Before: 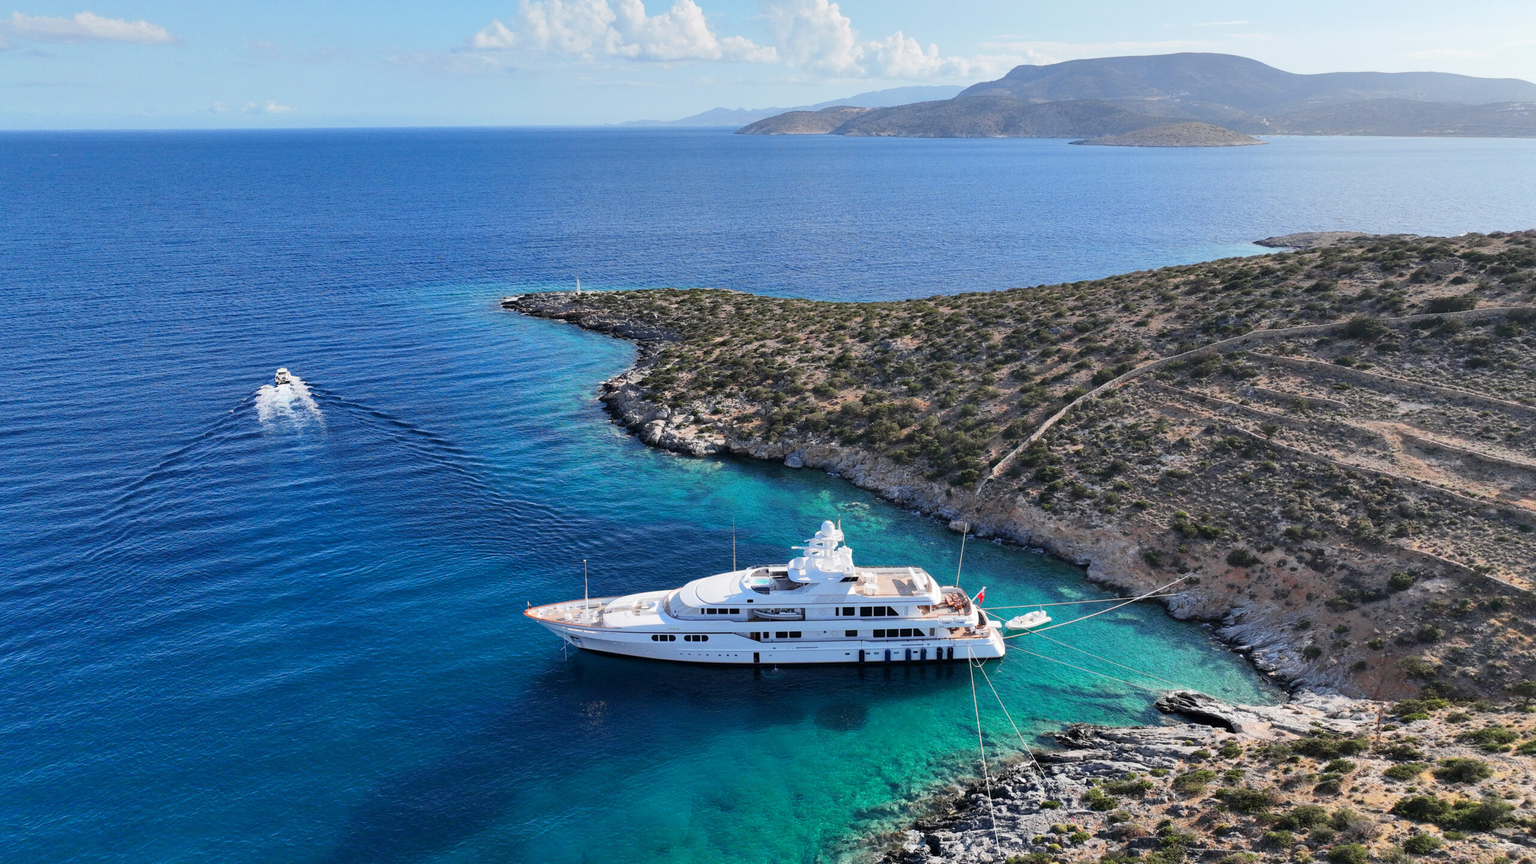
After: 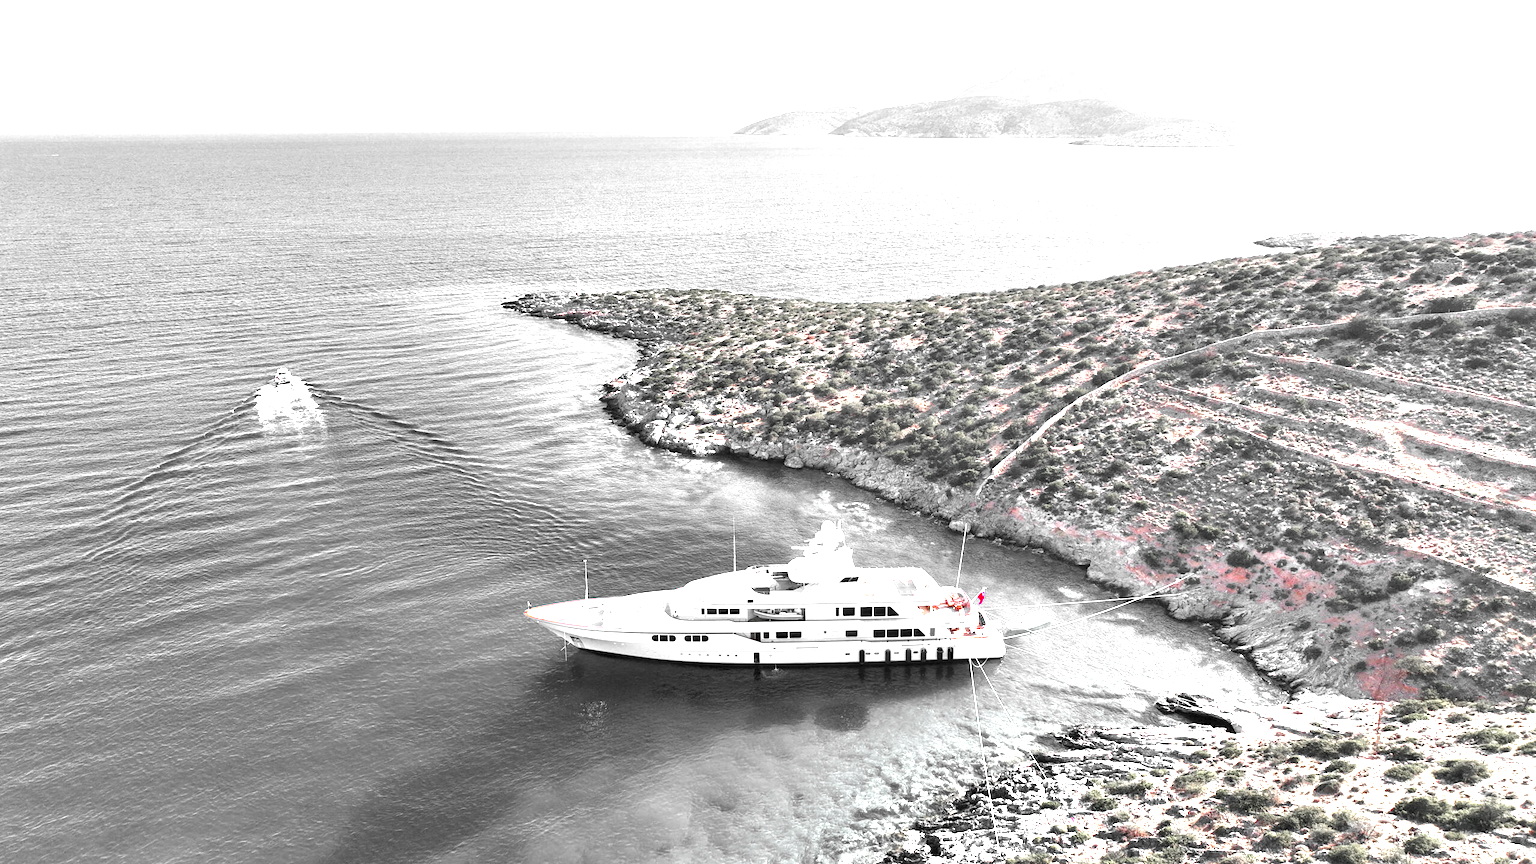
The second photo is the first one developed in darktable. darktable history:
tone equalizer: edges refinement/feathering 500, mask exposure compensation -1.57 EV, preserve details no
color zones: curves: ch1 [(0, 0.831) (0.08, 0.771) (0.157, 0.268) (0.241, 0.207) (0.562, -0.005) (0.714, -0.013) (0.876, 0.01) (1, 0.831)]
exposure: exposure 1.989 EV, compensate highlight preservation false
